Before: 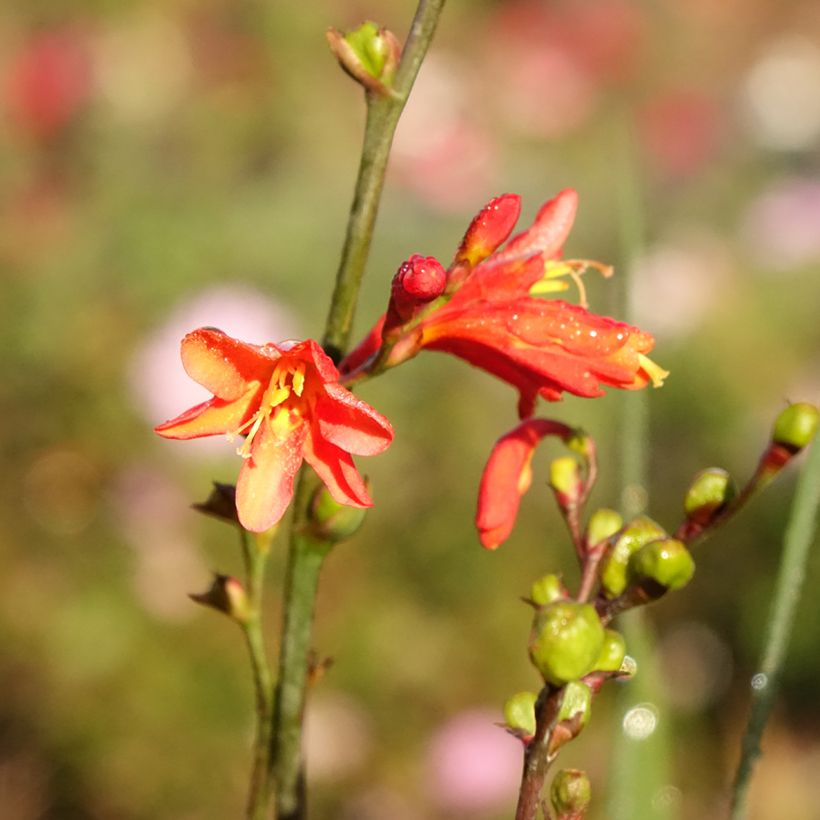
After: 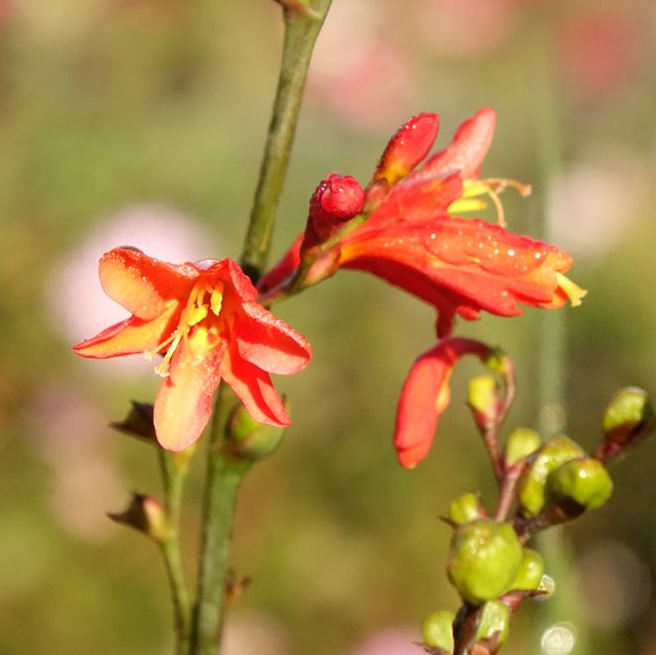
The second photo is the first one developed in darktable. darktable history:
crop and rotate: left 10.051%, top 9.98%, right 9.892%, bottom 10.071%
